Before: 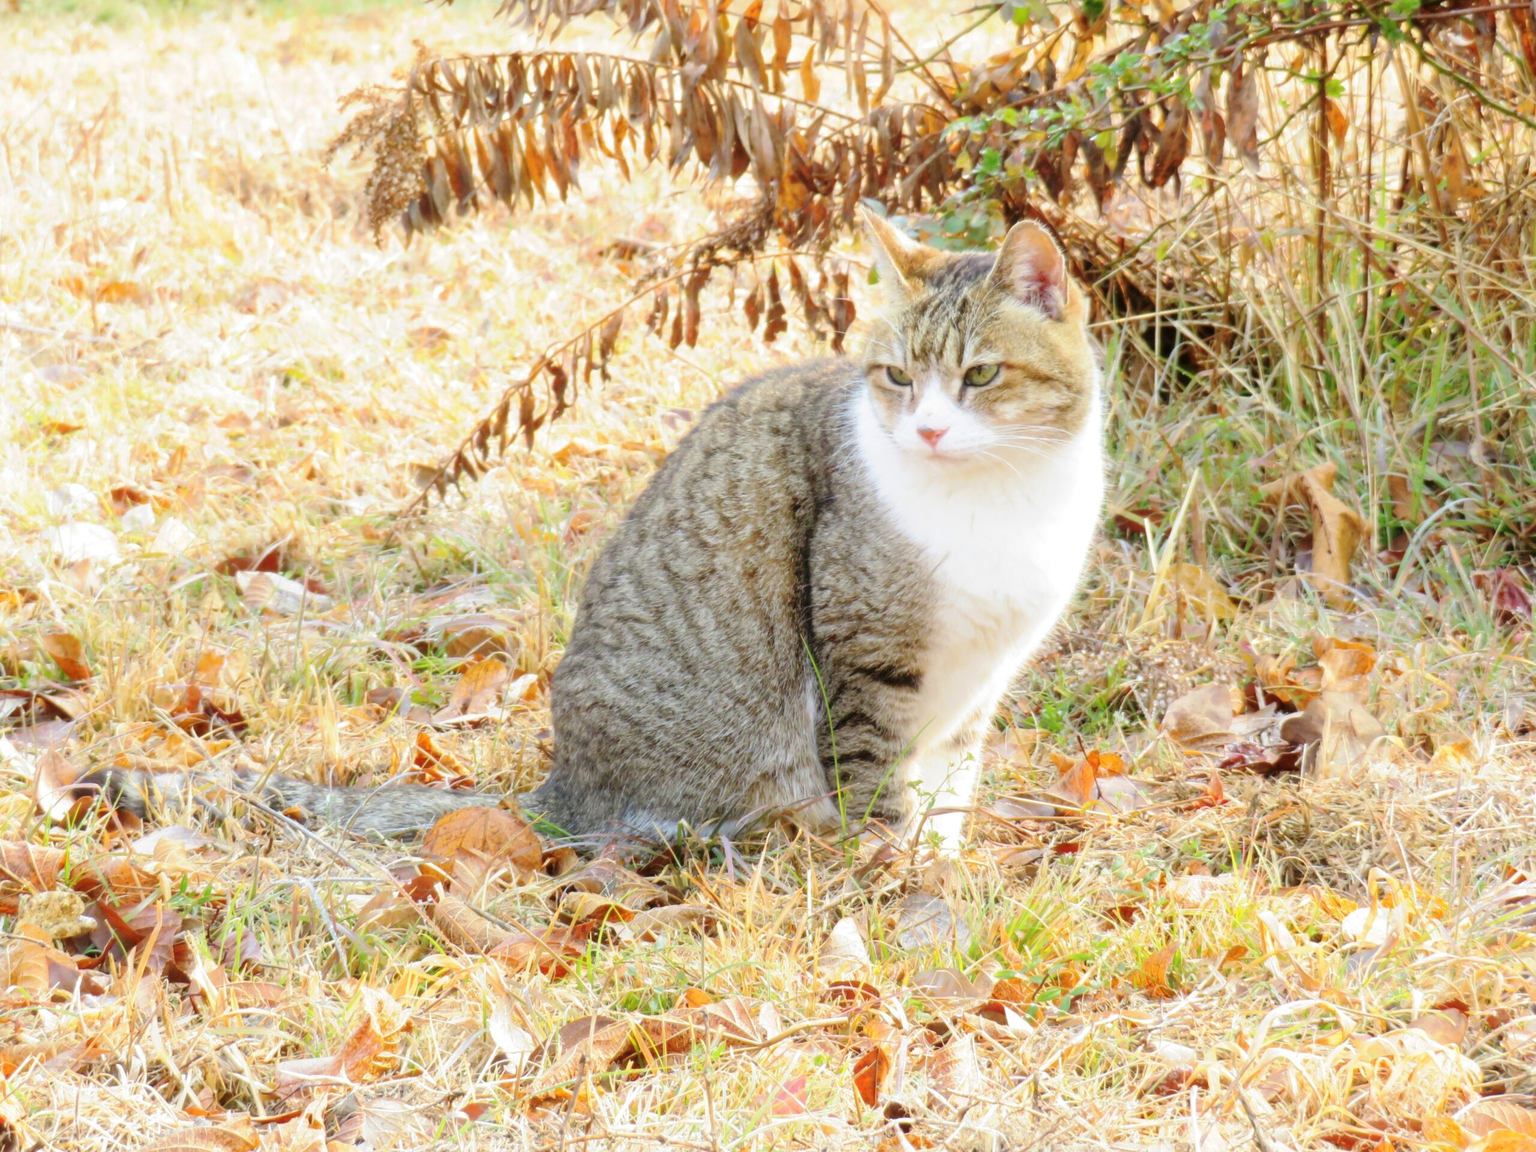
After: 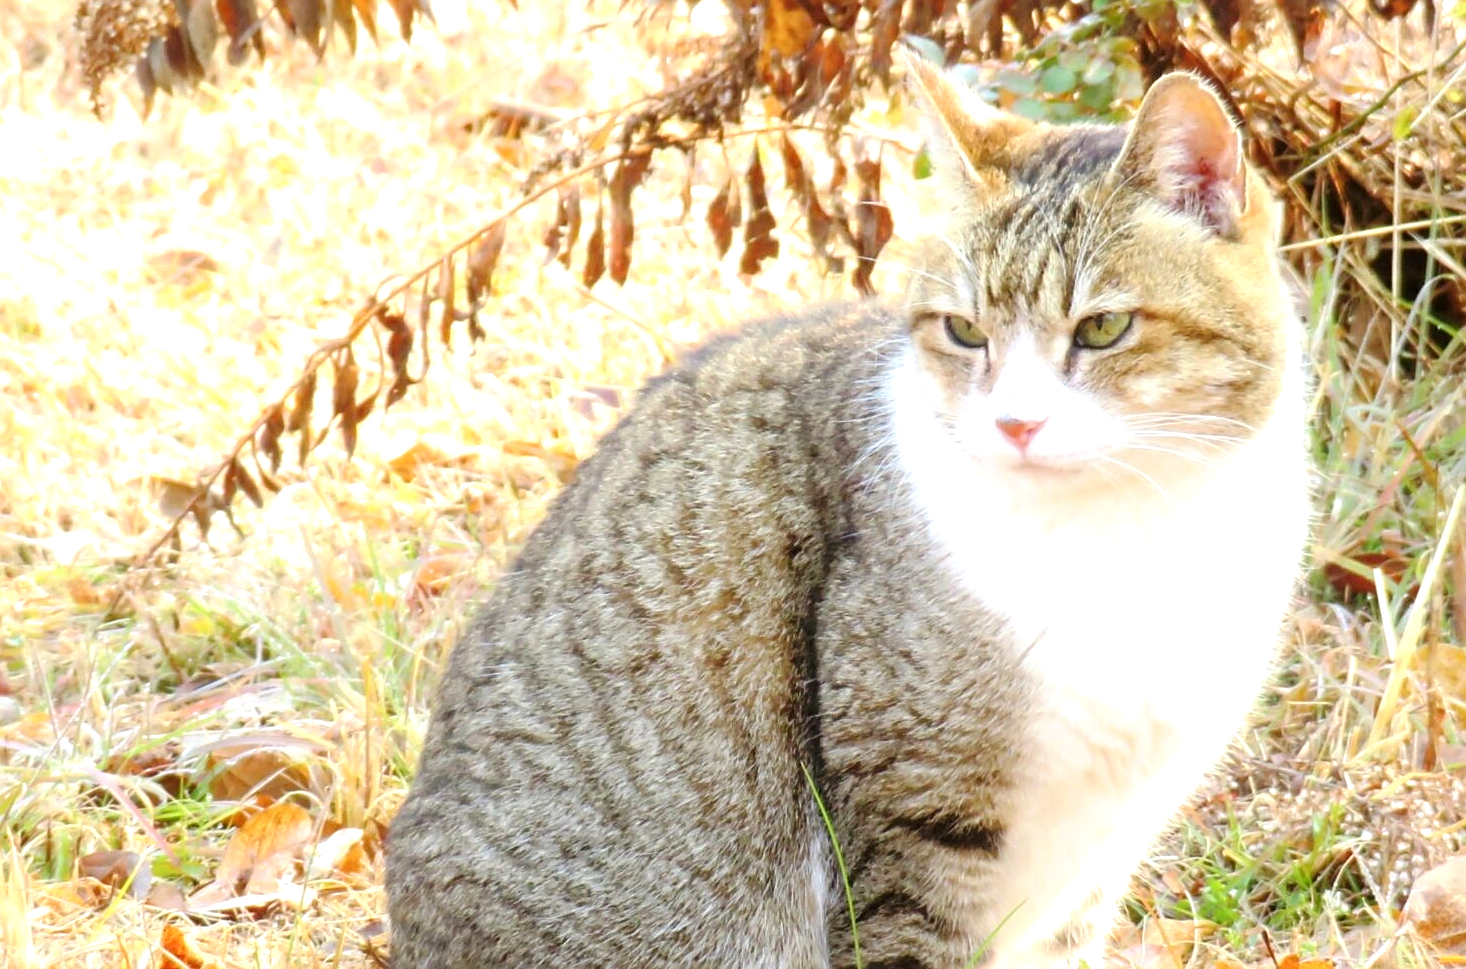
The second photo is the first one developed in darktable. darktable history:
sharpen: on, module defaults
color balance rgb: perceptual saturation grading › global saturation -1.9%, perceptual saturation grading › highlights -6.99%, perceptual saturation grading › mid-tones 7.856%, perceptual saturation grading › shadows 4.264%, perceptual brilliance grading › global brilliance 10.816%, global vibrance 9.925%
crop: left 20.835%, top 15.383%, right 21.892%, bottom 34.133%
